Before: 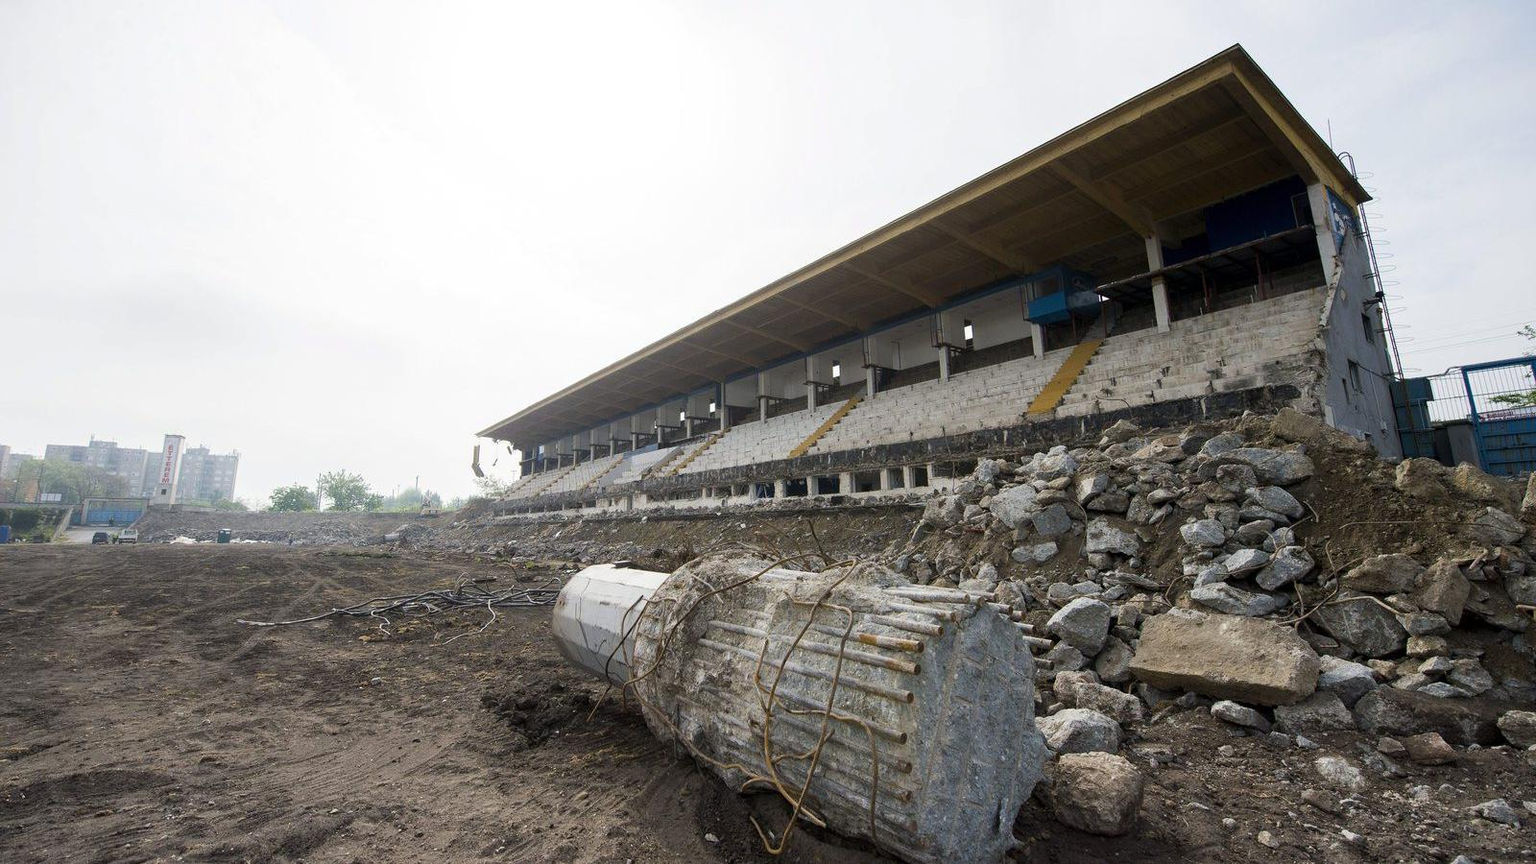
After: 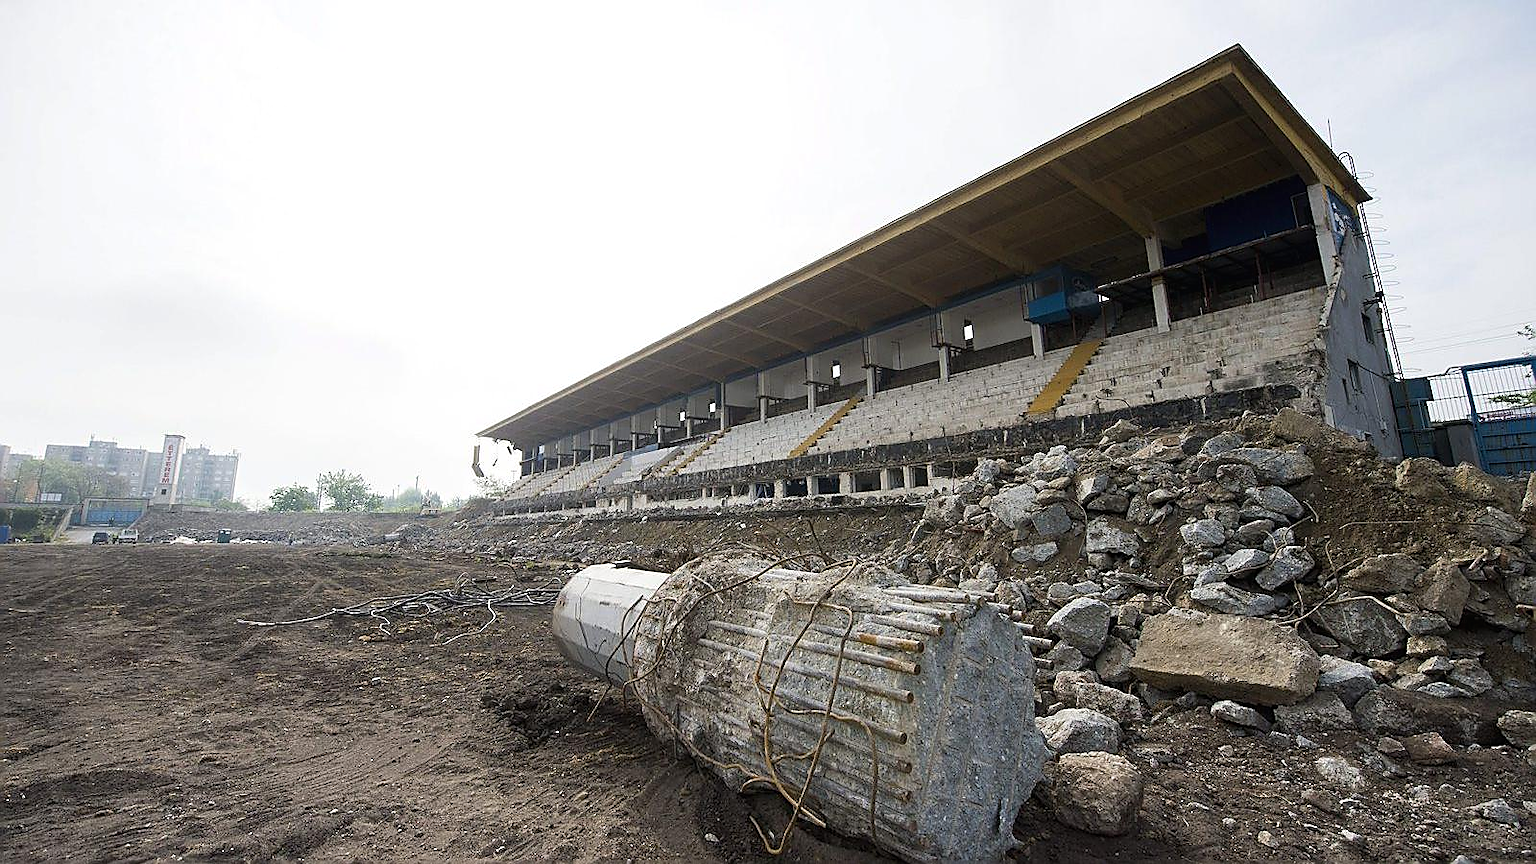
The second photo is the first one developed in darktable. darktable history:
exposure: black level correction -0.001, exposure 0.08 EV, compensate highlight preservation false
sharpen: radius 1.347, amount 1.233, threshold 0.698
